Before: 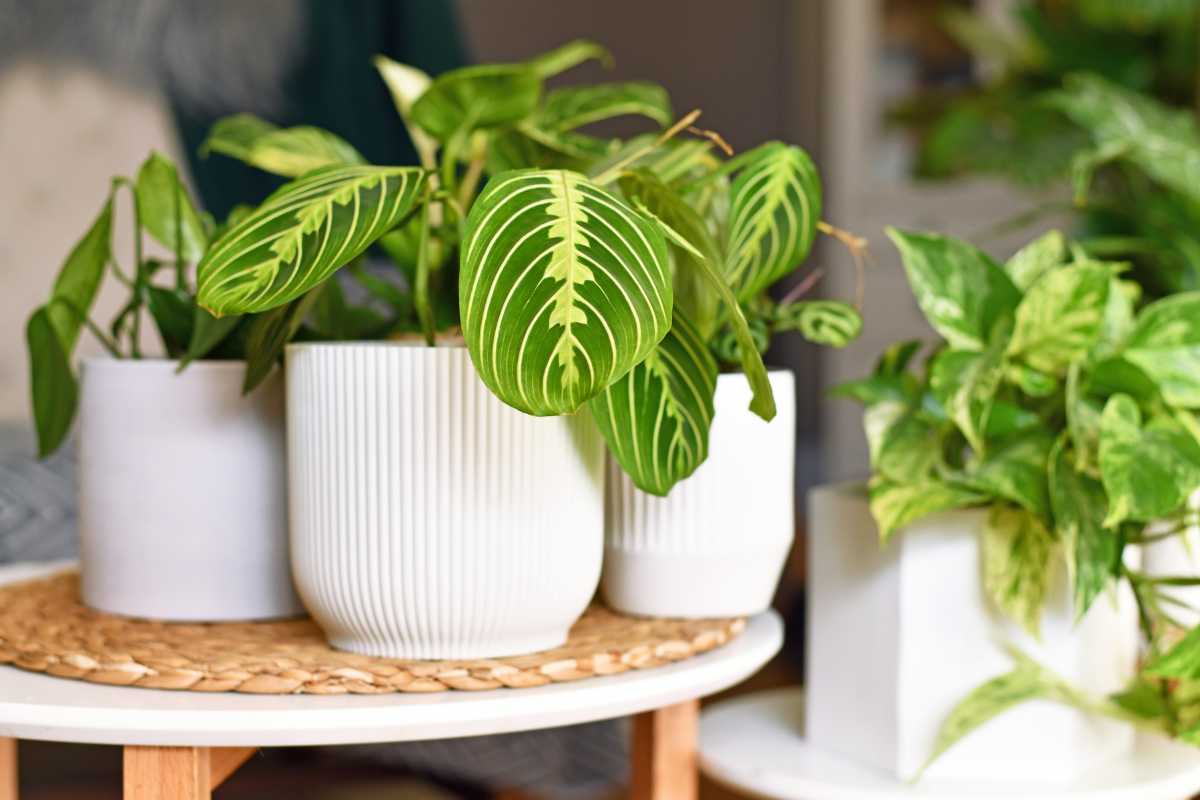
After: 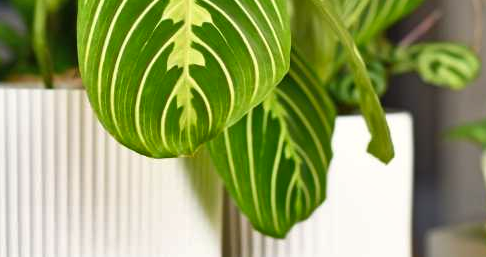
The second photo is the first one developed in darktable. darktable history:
crop: left 31.855%, top 32.347%, right 27.618%, bottom 35.418%
shadows and highlights: soften with gaussian
color correction: highlights b* 2.94
